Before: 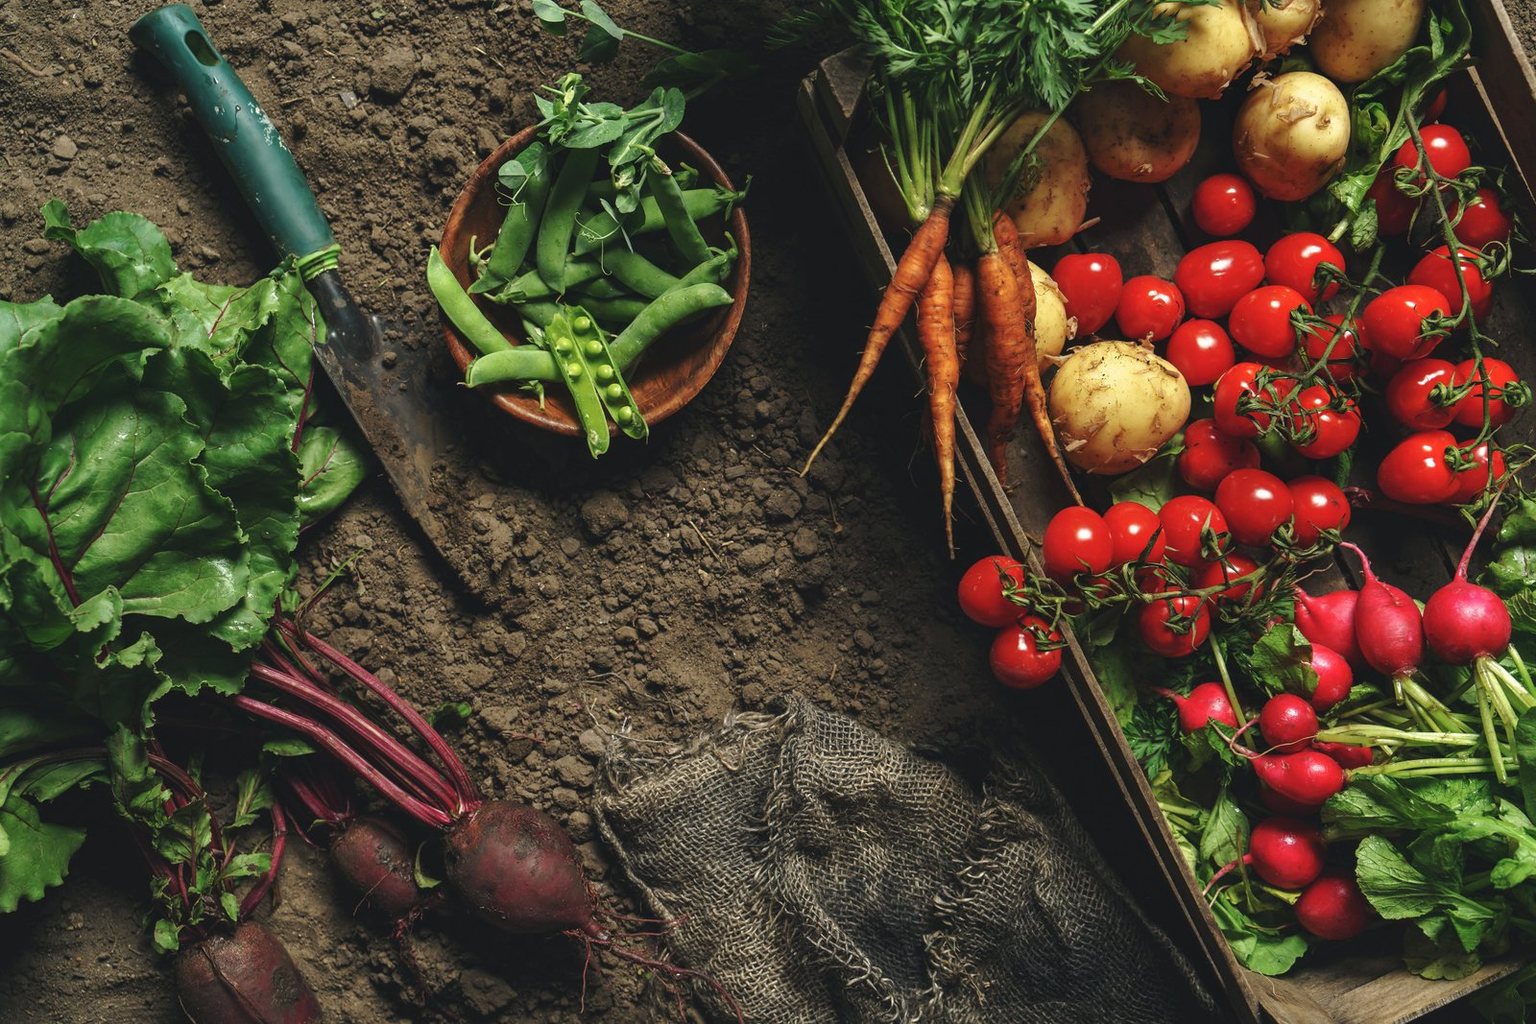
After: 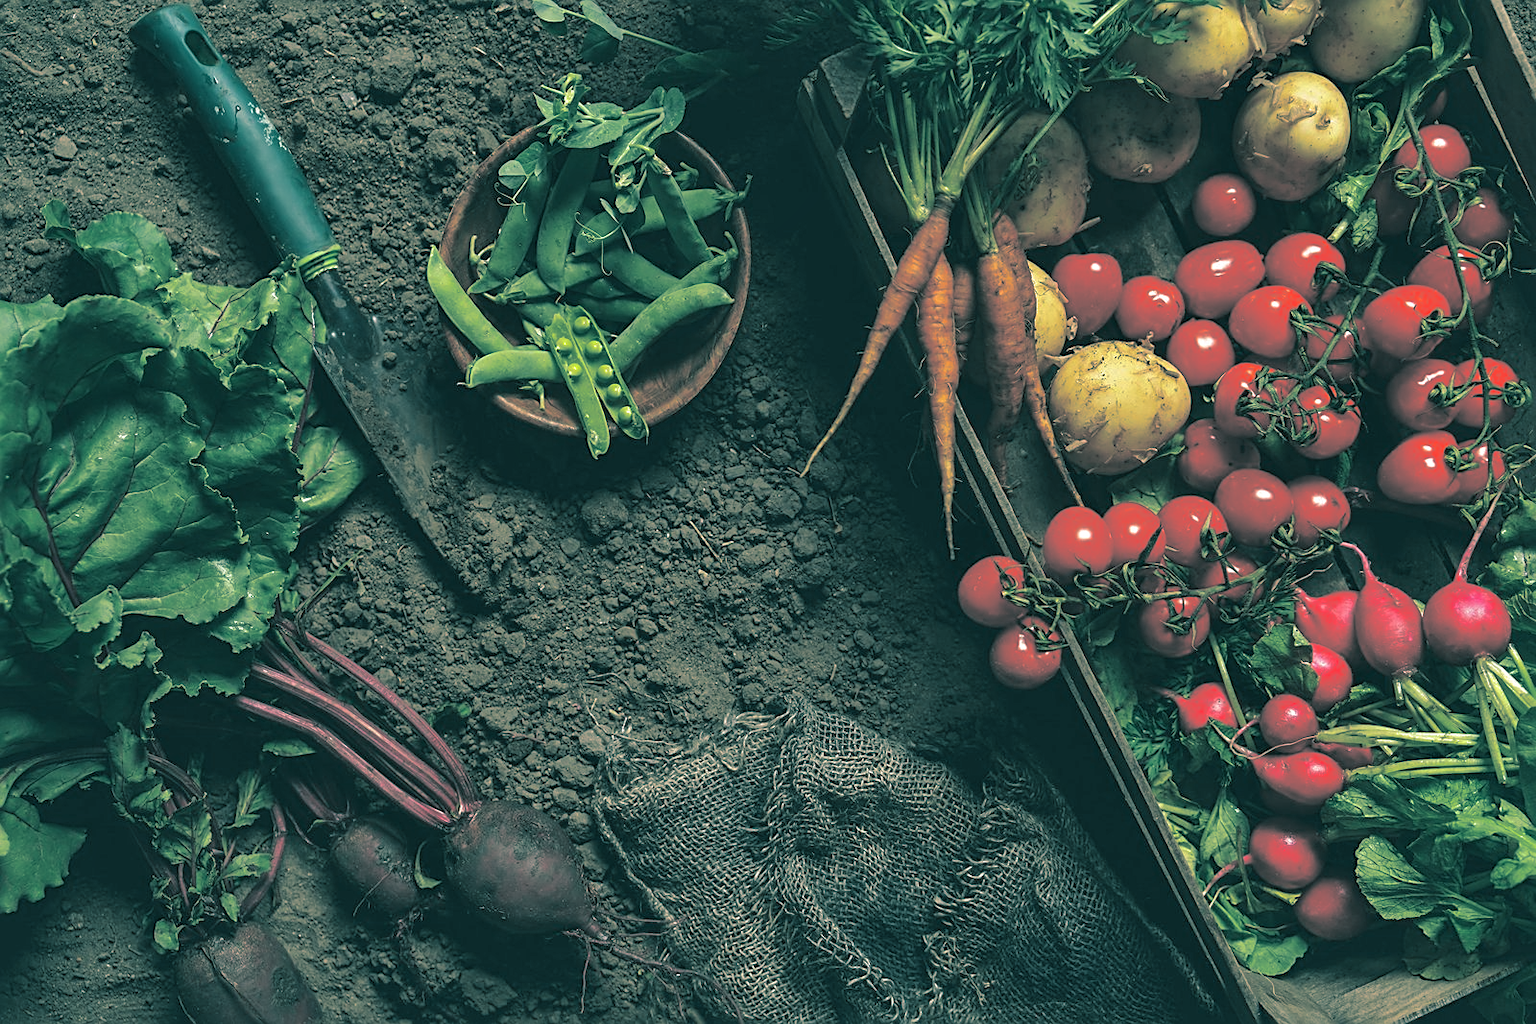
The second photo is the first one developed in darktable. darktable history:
split-toning: shadows › hue 186.43°, highlights › hue 49.29°, compress 30.29%
shadows and highlights: on, module defaults
sharpen: on, module defaults
